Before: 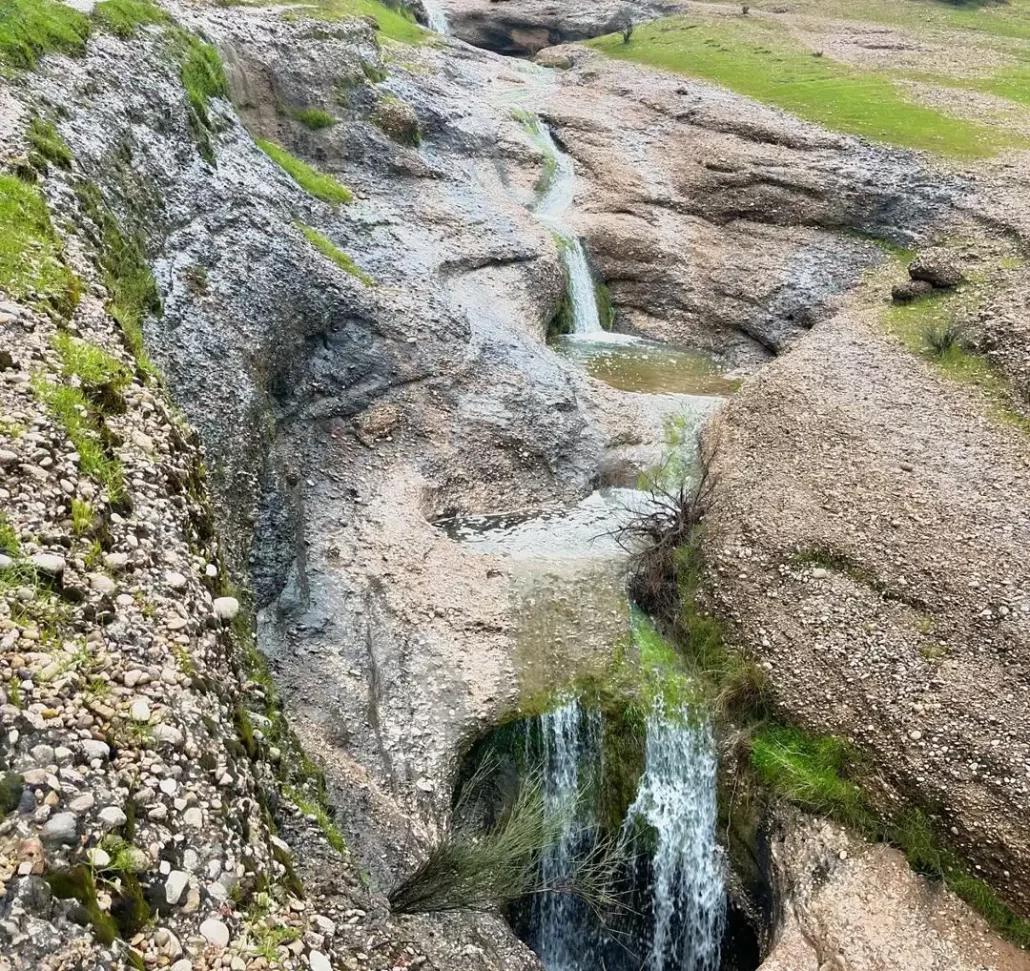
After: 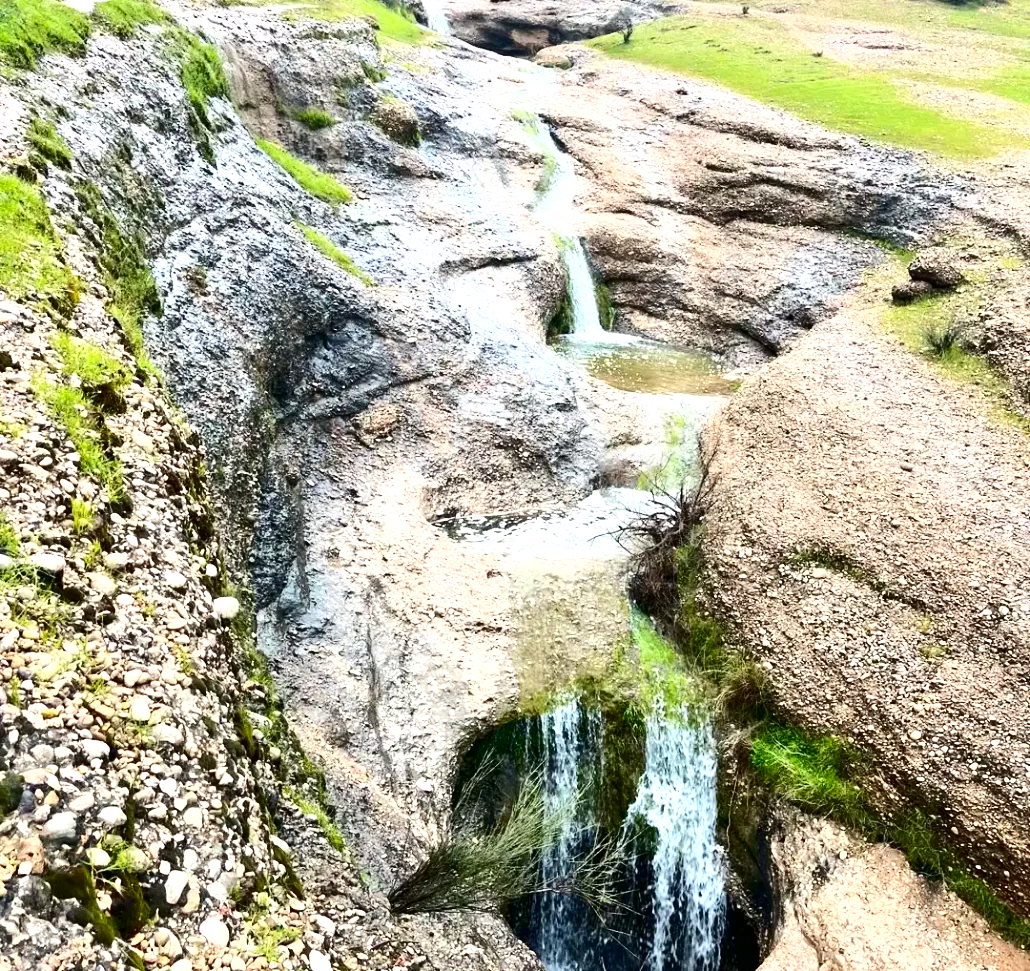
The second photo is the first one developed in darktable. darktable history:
shadows and highlights: shadows 25.65, highlights -25.52
contrast brightness saturation: contrast 0.32, brightness -0.075, saturation 0.165
exposure: exposure 0.721 EV, compensate highlight preservation false
